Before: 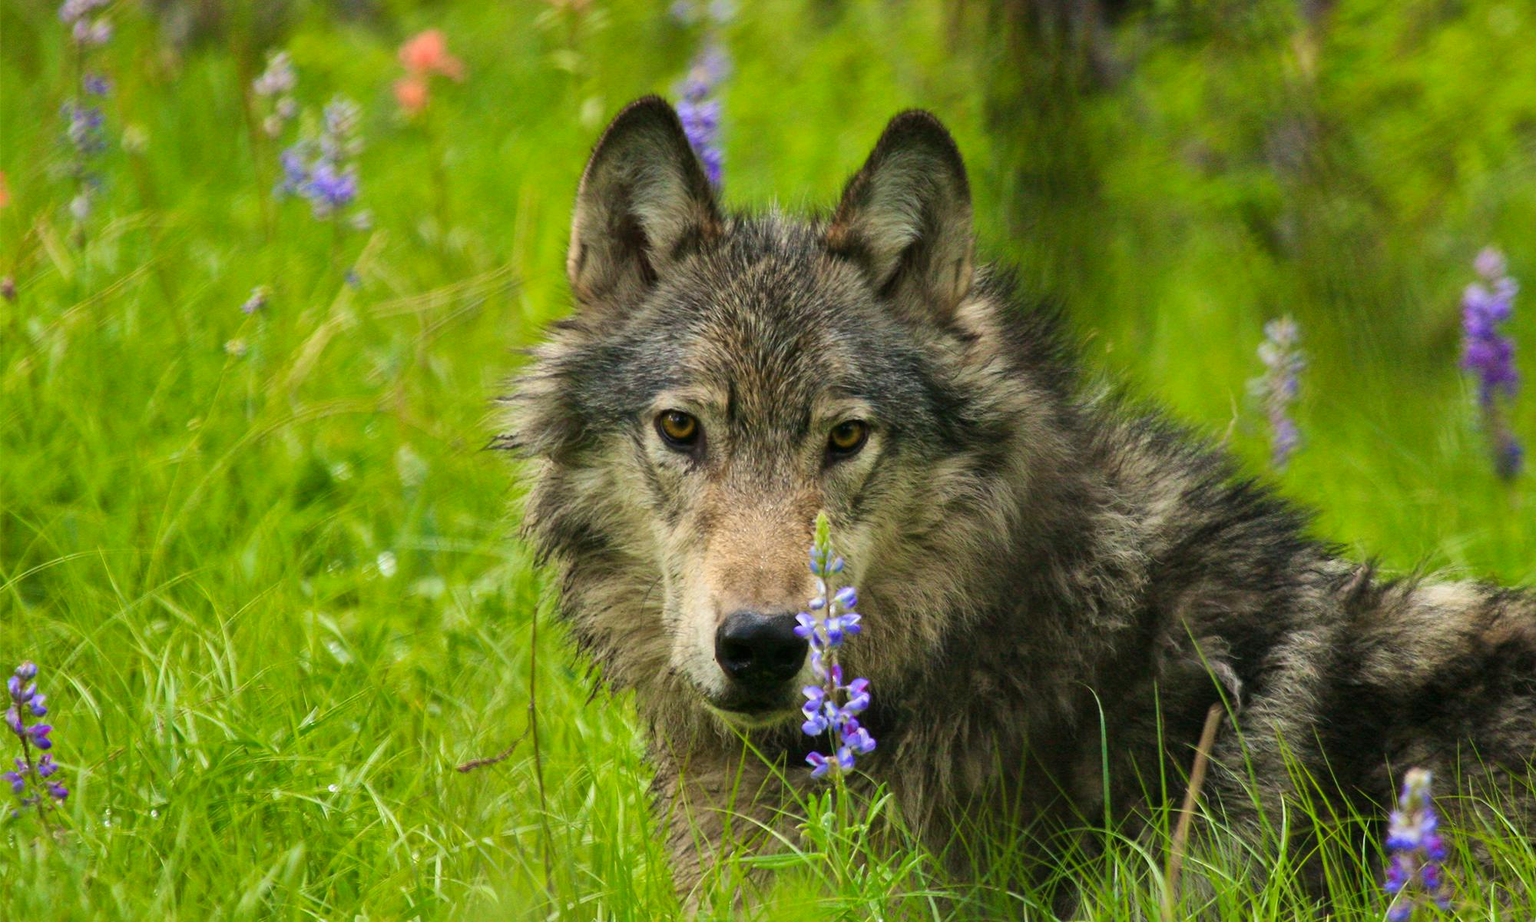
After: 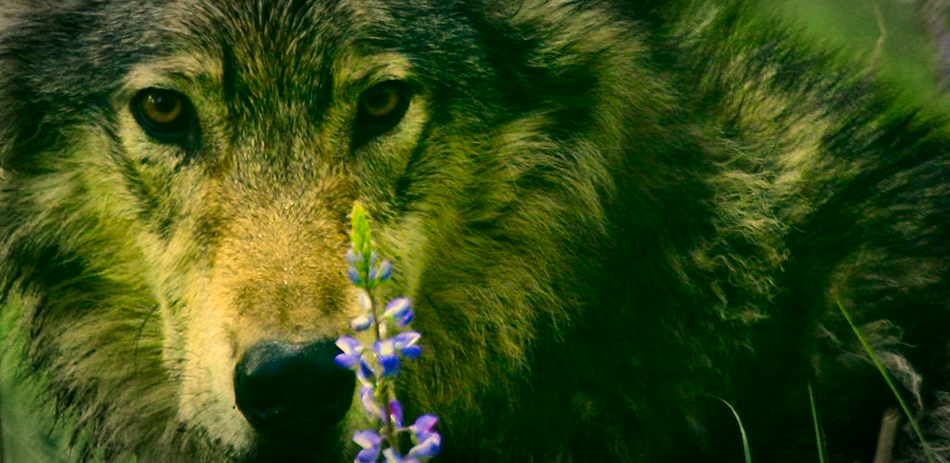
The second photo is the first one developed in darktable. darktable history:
crop: left 35.03%, top 36.625%, right 14.663%, bottom 20.057%
rotate and perspective: rotation -5°, crop left 0.05, crop right 0.952, crop top 0.11, crop bottom 0.89
contrast brightness saturation: contrast 0.12, brightness -0.12, saturation 0.2
vignetting: automatic ratio true
color correction: highlights a* 5.62, highlights b* 33.57, shadows a* -25.86, shadows b* 4.02
